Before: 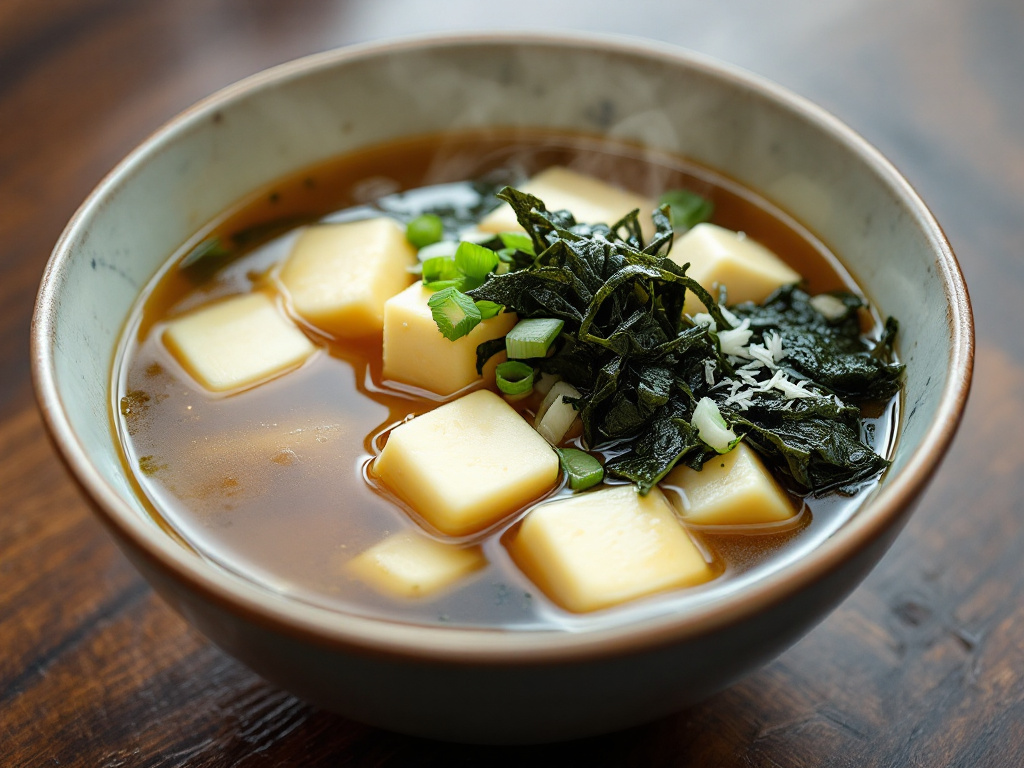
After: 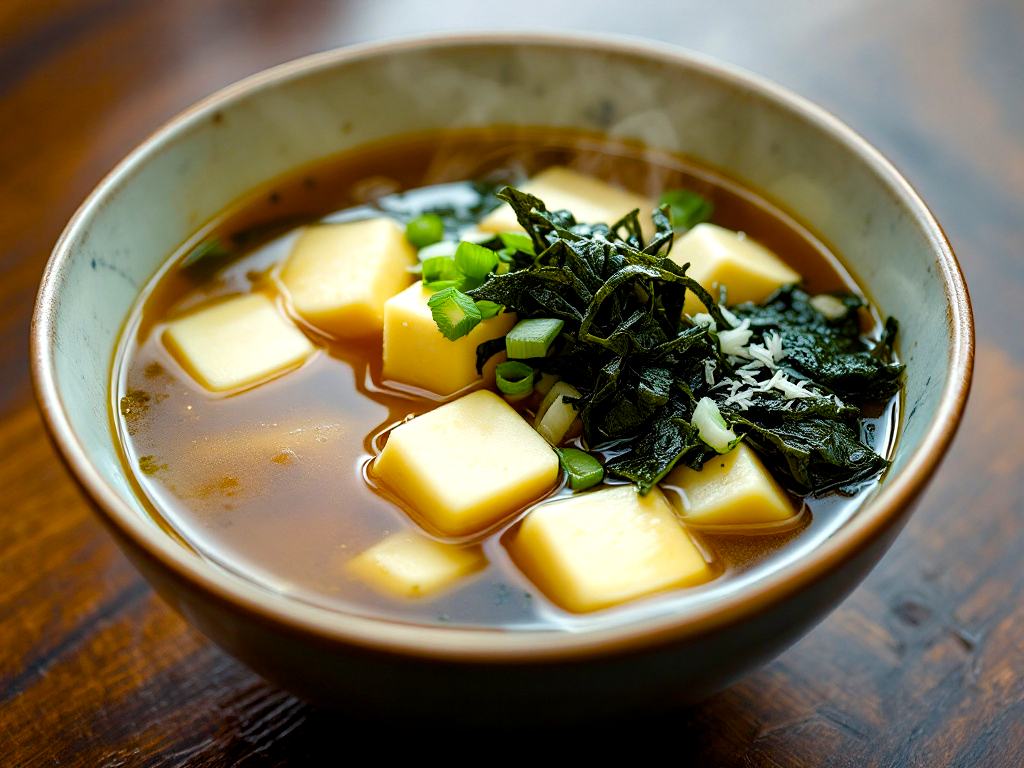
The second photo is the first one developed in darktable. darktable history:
contrast equalizer: y [[0.579, 0.58, 0.505, 0.5, 0.5, 0.5], [0.5 ×6], [0.5 ×6], [0 ×6], [0 ×6]], mix -0.309
color balance rgb: global offset › luminance -0.429%, linear chroma grading › shadows -7.81%, linear chroma grading › global chroma 9.754%, perceptual saturation grading › global saturation 20%, perceptual saturation grading › highlights -25.417%, perceptual saturation grading › shadows 50.059%, global vibrance 30.478%, contrast 9.951%
